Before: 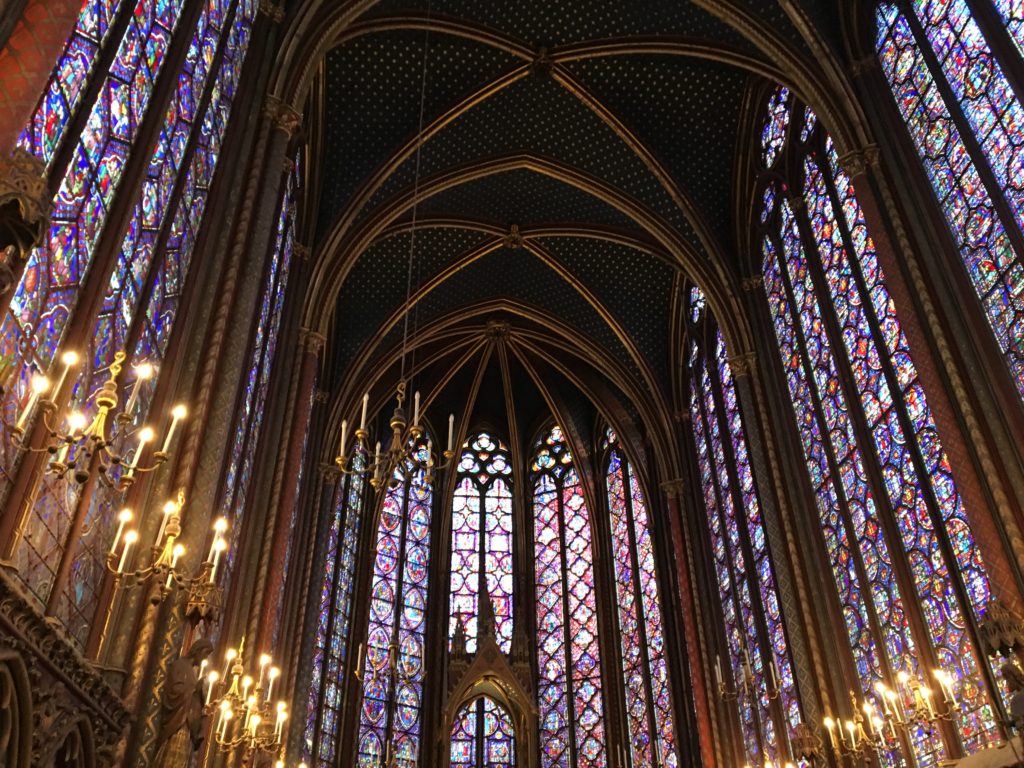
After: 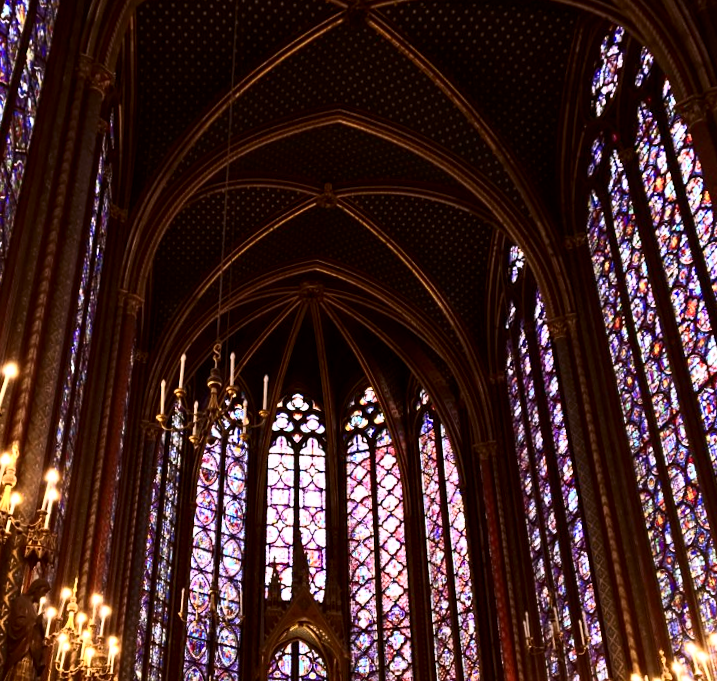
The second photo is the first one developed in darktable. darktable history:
local contrast: highlights 100%, shadows 100%, detail 120%, midtone range 0.2
white balance: red 1.05, blue 1.072
rotate and perspective: rotation 0.062°, lens shift (vertical) 0.115, lens shift (horizontal) -0.133, crop left 0.047, crop right 0.94, crop top 0.061, crop bottom 0.94
rgb levels: mode RGB, independent channels, levels [[0, 0.5, 1], [0, 0.521, 1], [0, 0.536, 1]]
contrast brightness saturation: contrast 0.39, brightness 0.1
crop and rotate: left 13.15%, top 5.251%, right 12.609%
color zones: curves: ch0 [(0.068, 0.464) (0.25, 0.5) (0.48, 0.508) (0.75, 0.536) (0.886, 0.476) (0.967, 0.456)]; ch1 [(0.066, 0.456) (0.25, 0.5) (0.616, 0.508) (0.746, 0.56) (0.934, 0.444)]
